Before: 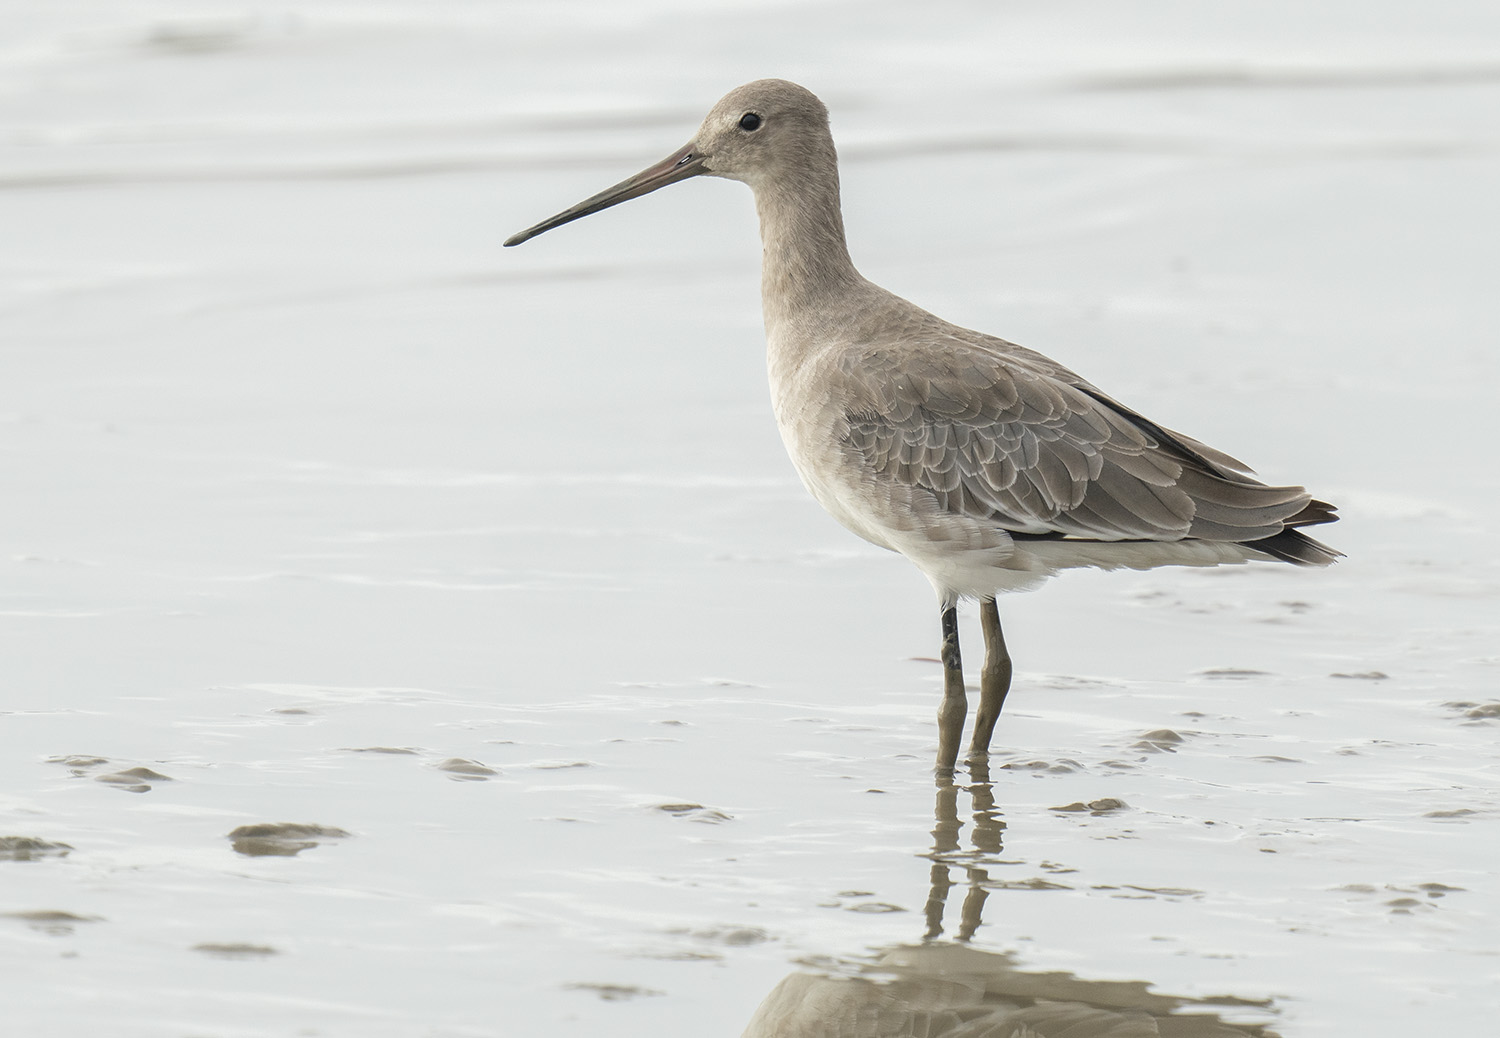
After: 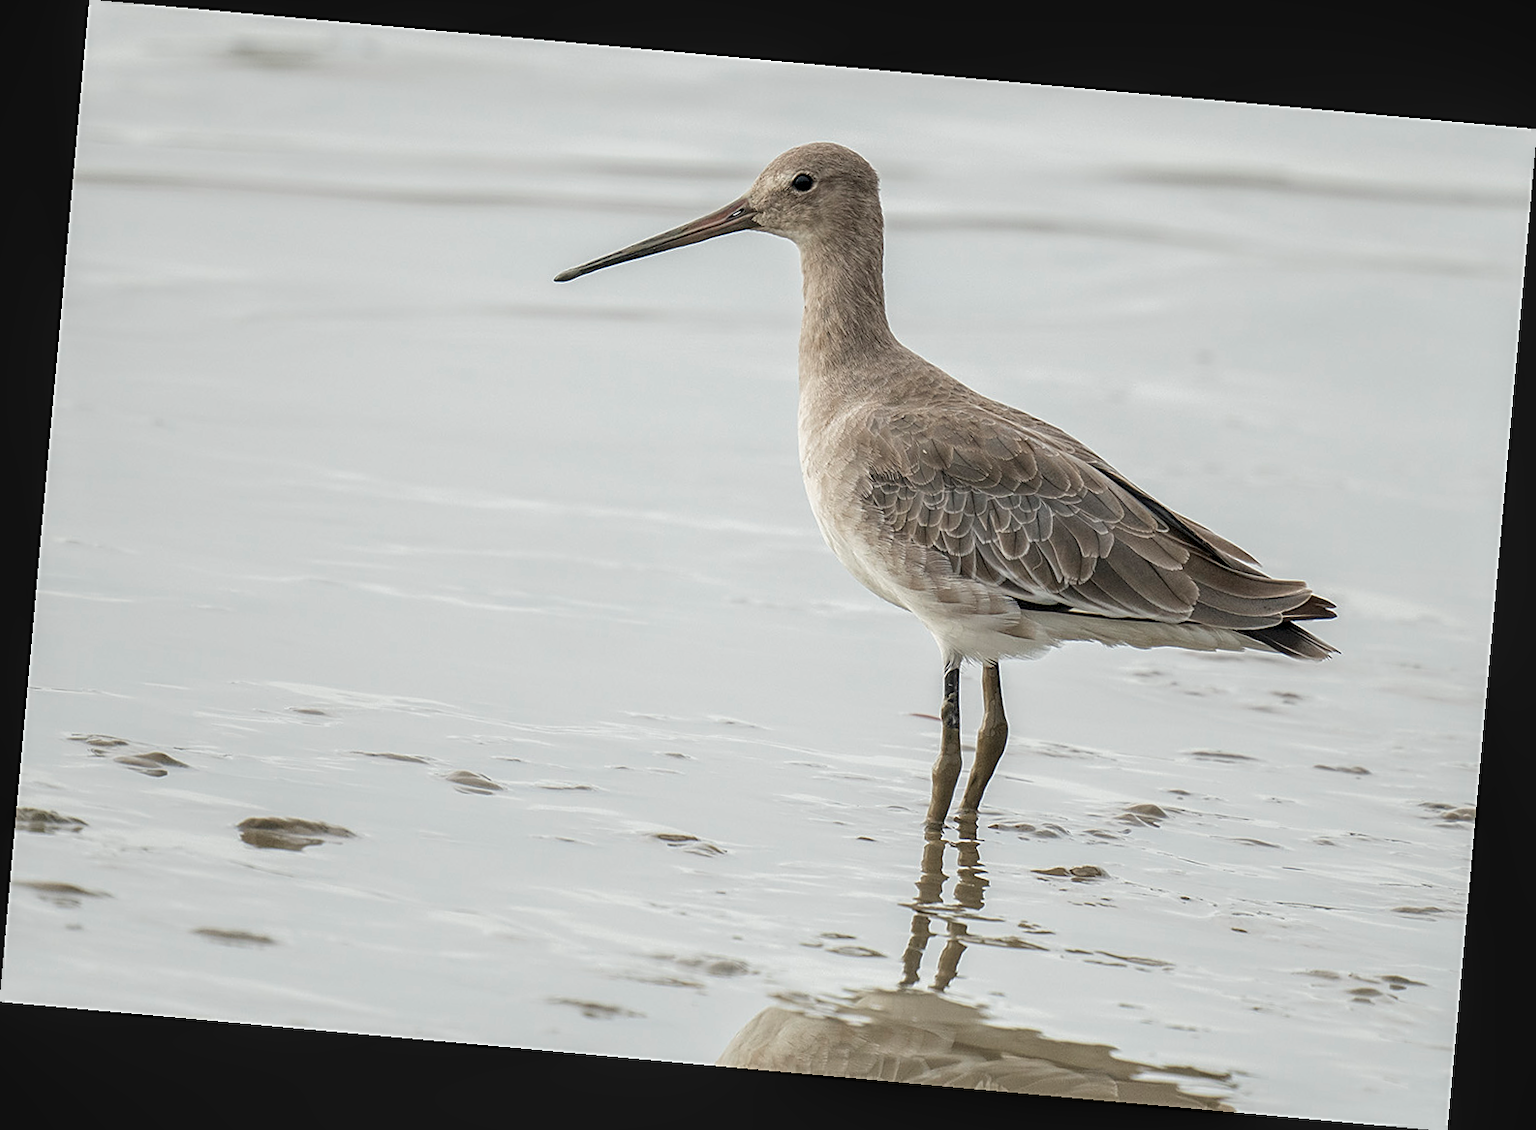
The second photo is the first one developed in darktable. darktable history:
sharpen: on, module defaults
rotate and perspective: rotation 5.12°, automatic cropping off
local contrast: on, module defaults
